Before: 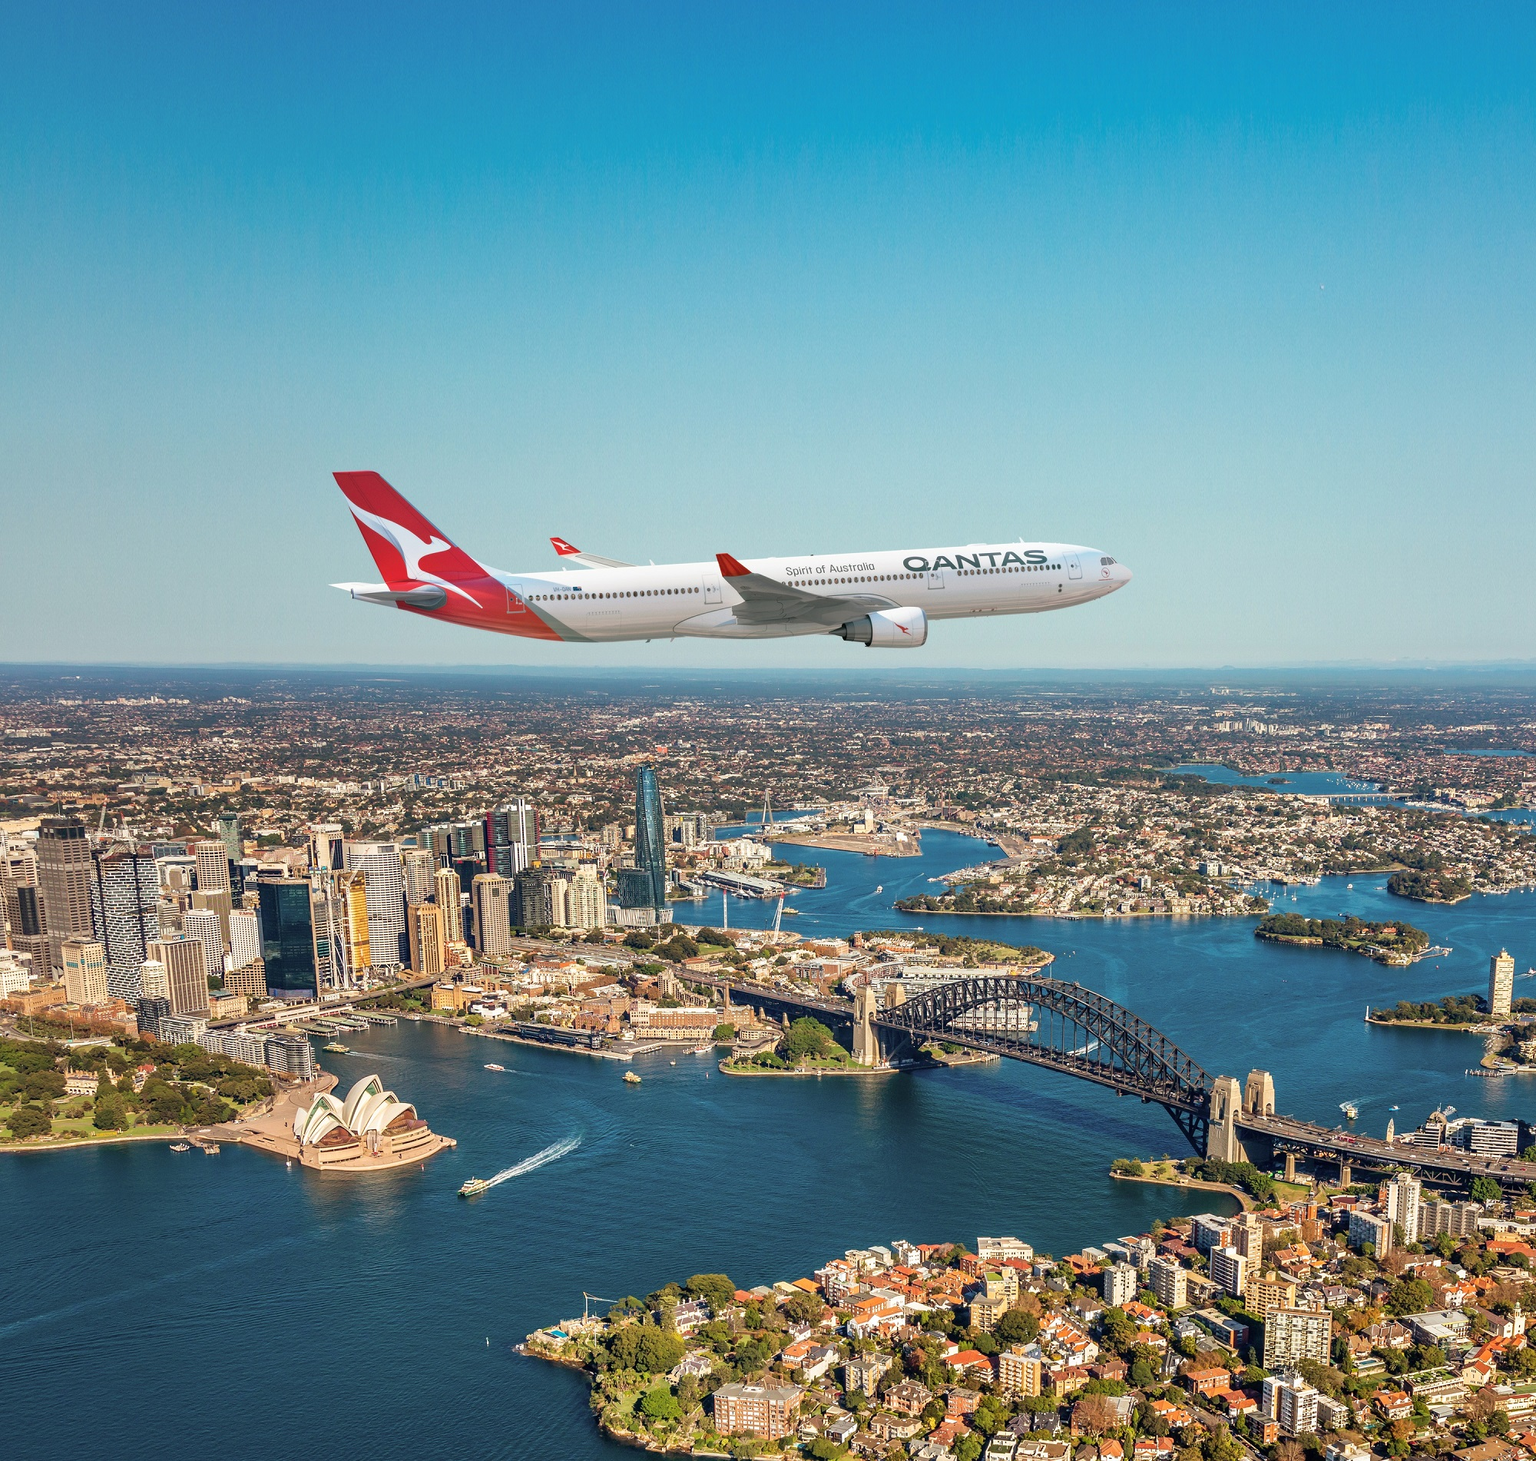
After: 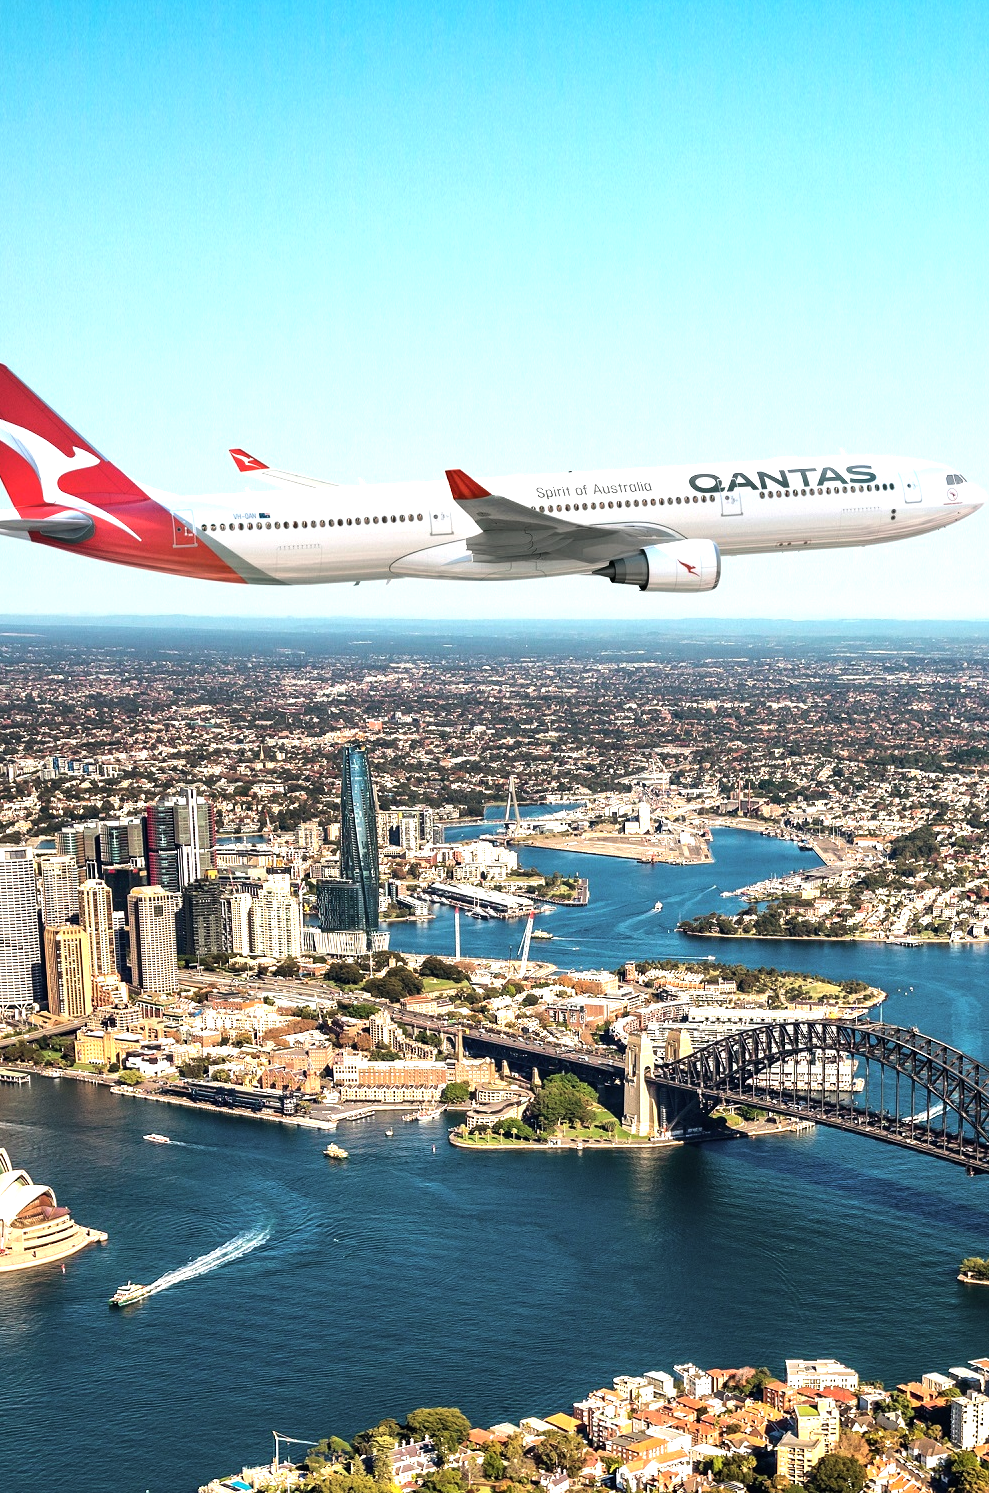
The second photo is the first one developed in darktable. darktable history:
crop and rotate: angle 0.02°, left 24.353%, top 13.219%, right 26.156%, bottom 8.224%
tone equalizer: -8 EV -1.08 EV, -7 EV -1.01 EV, -6 EV -0.867 EV, -5 EV -0.578 EV, -3 EV 0.578 EV, -2 EV 0.867 EV, -1 EV 1.01 EV, +0 EV 1.08 EV, edges refinement/feathering 500, mask exposure compensation -1.57 EV, preserve details no
